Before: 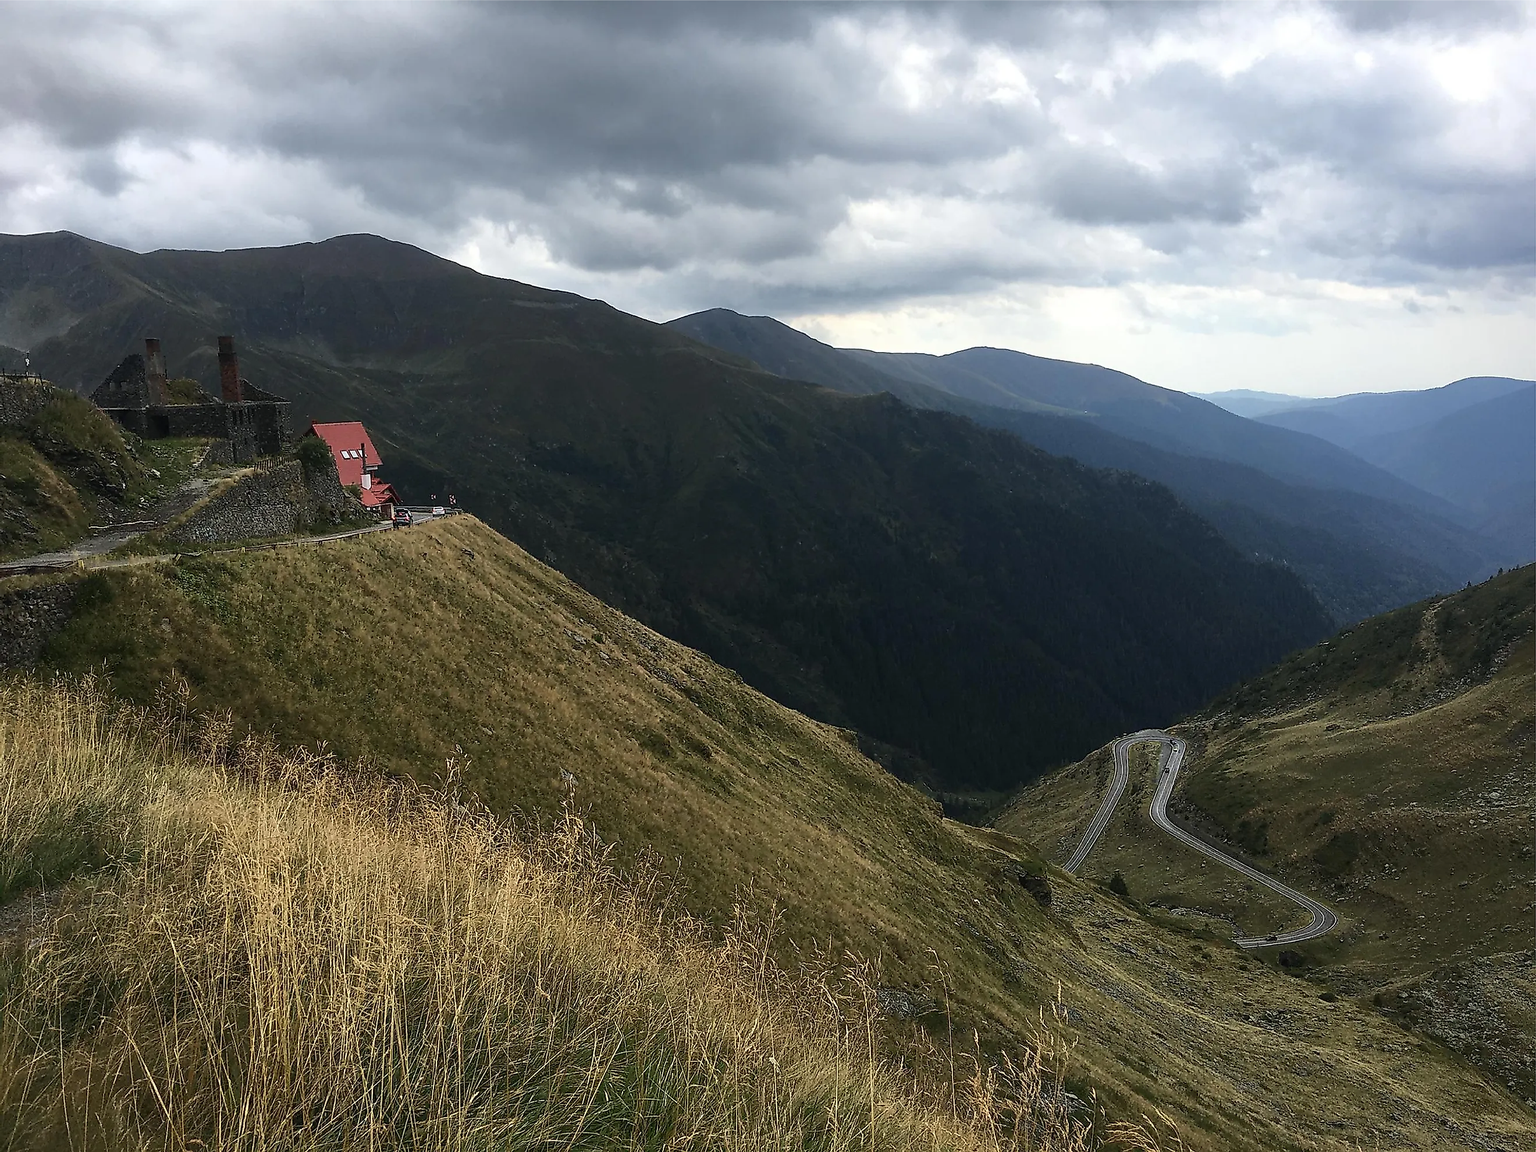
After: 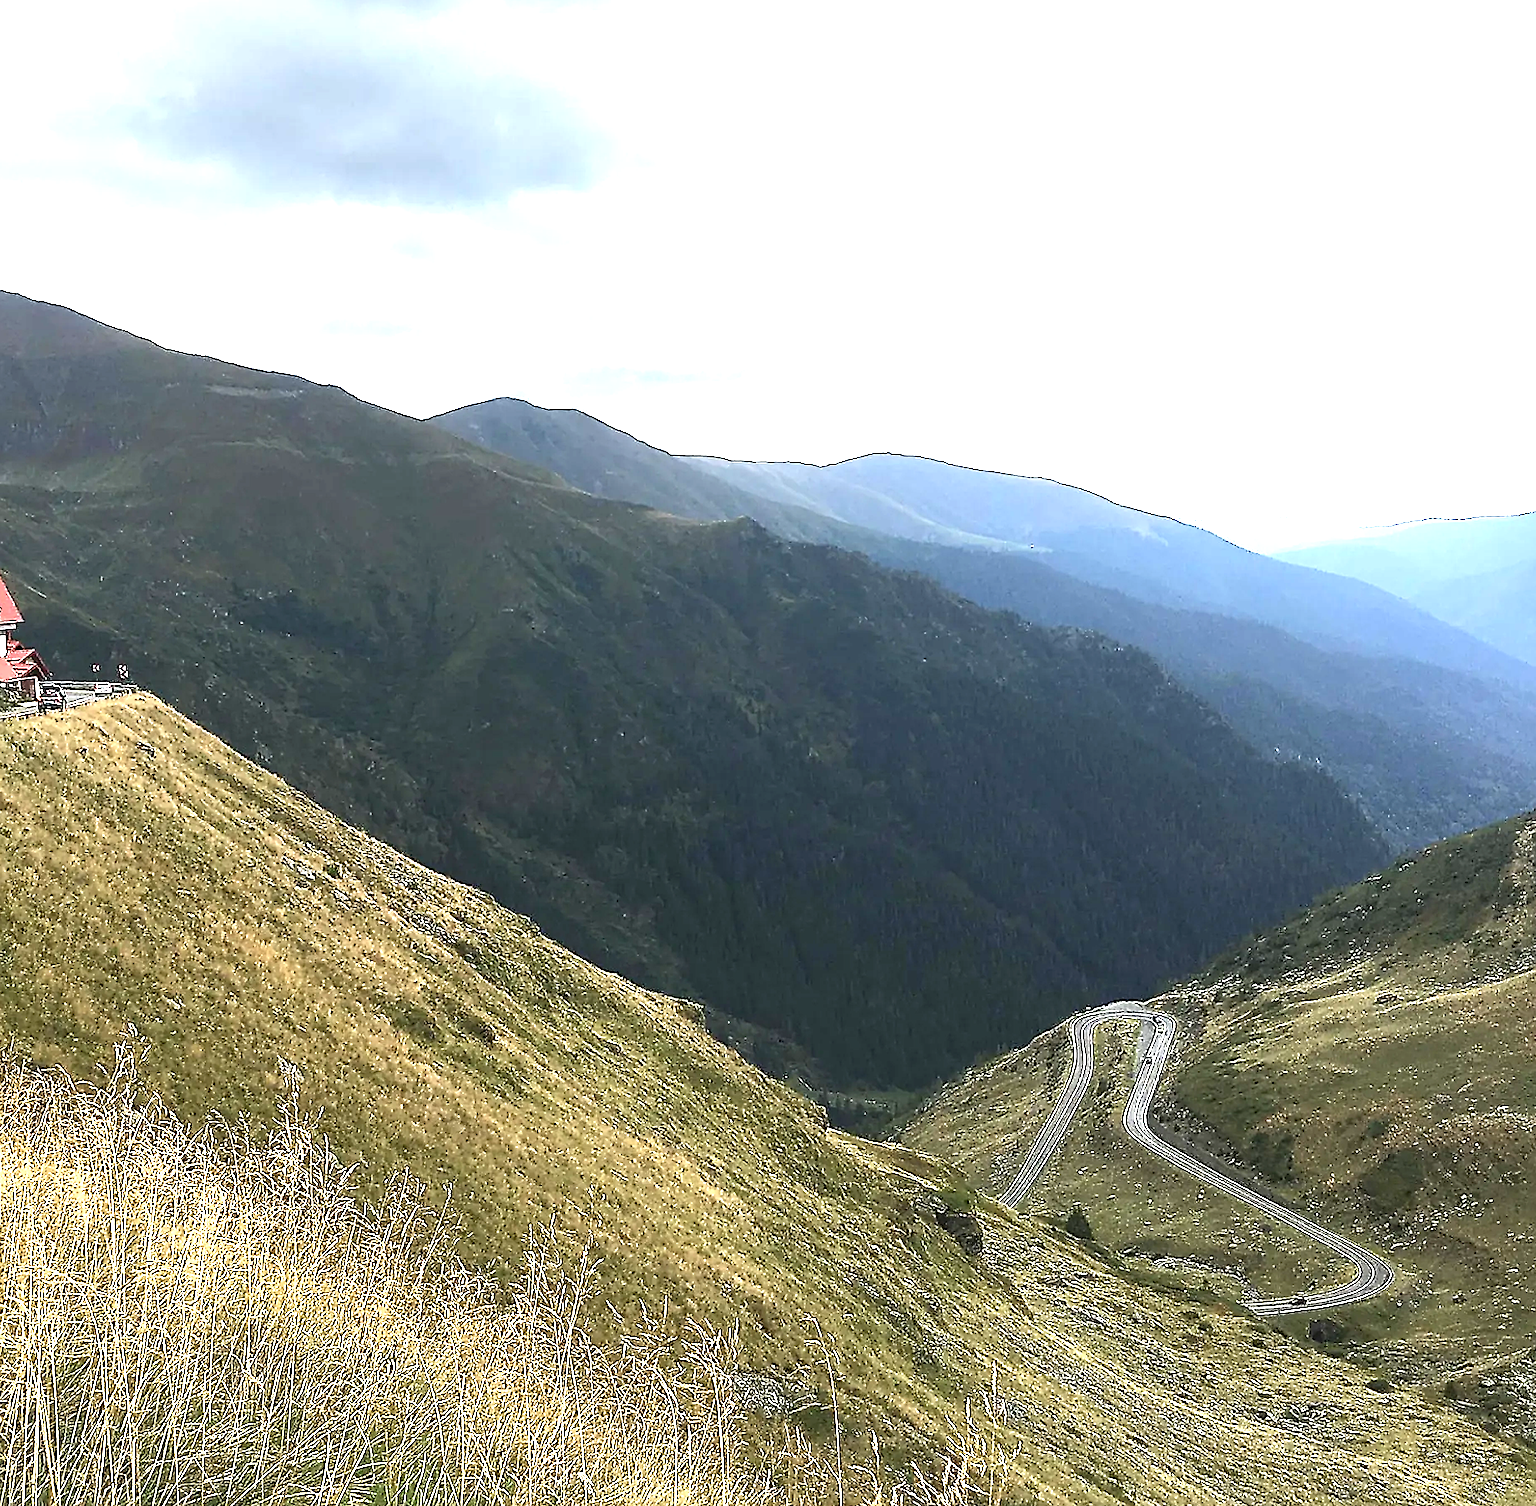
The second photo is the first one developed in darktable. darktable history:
crop and rotate: left 23.879%, top 2.755%, right 6.406%, bottom 6.055%
exposure: black level correction 0, exposure 1.908 EV, compensate exposure bias true, compensate highlight preservation false
sharpen: on, module defaults
